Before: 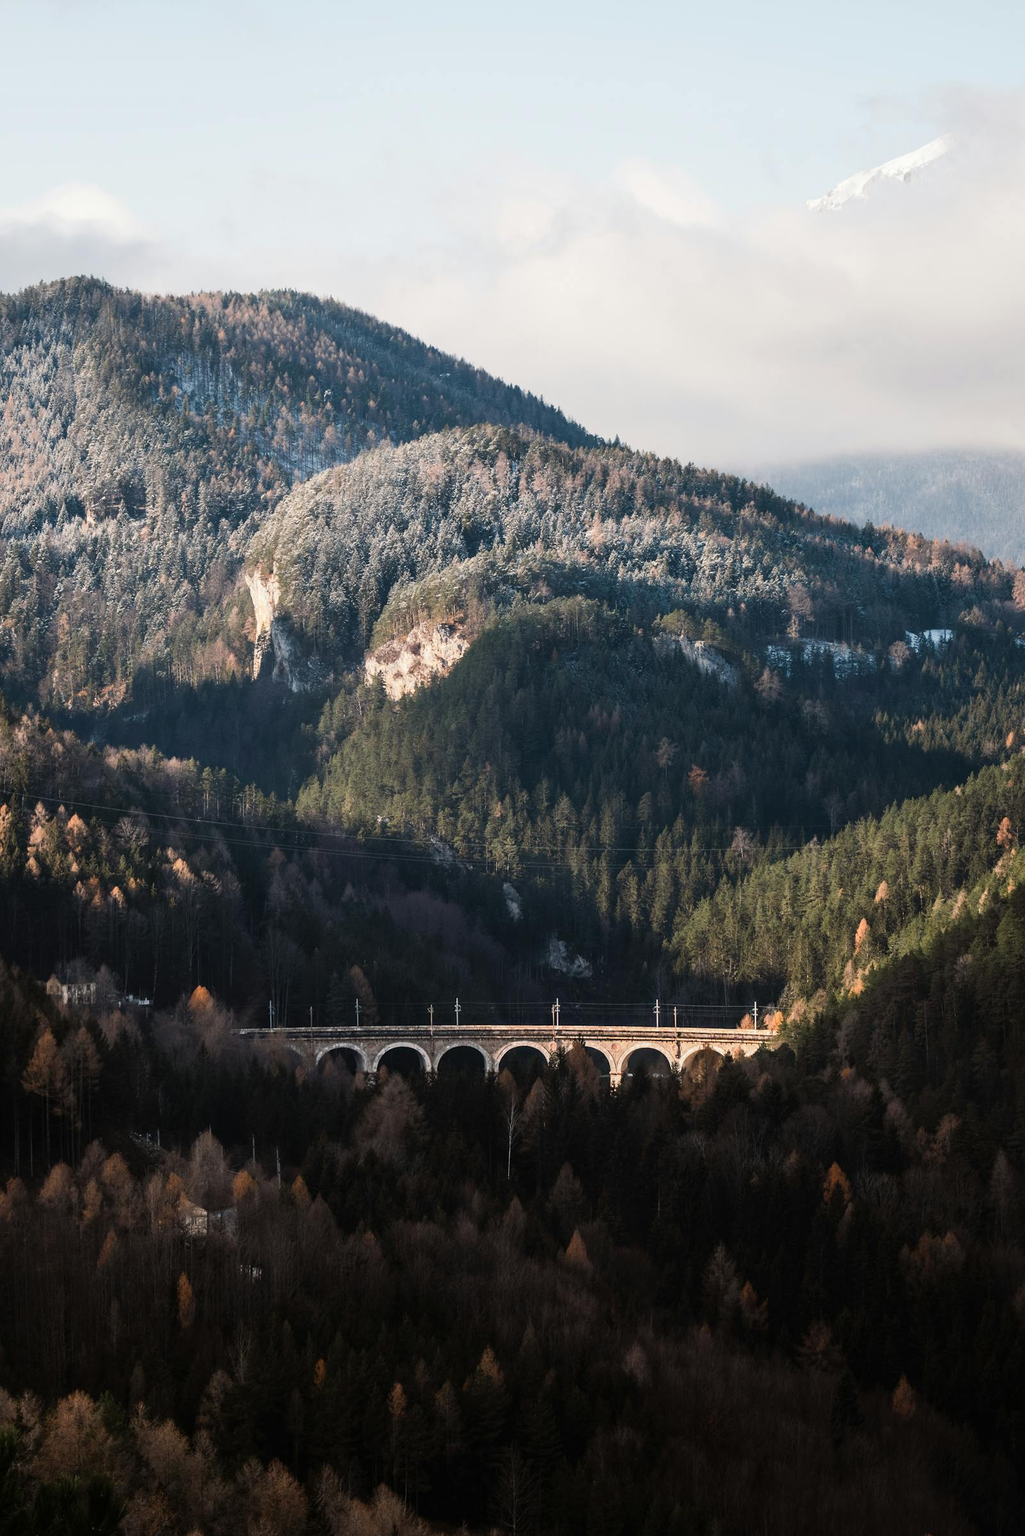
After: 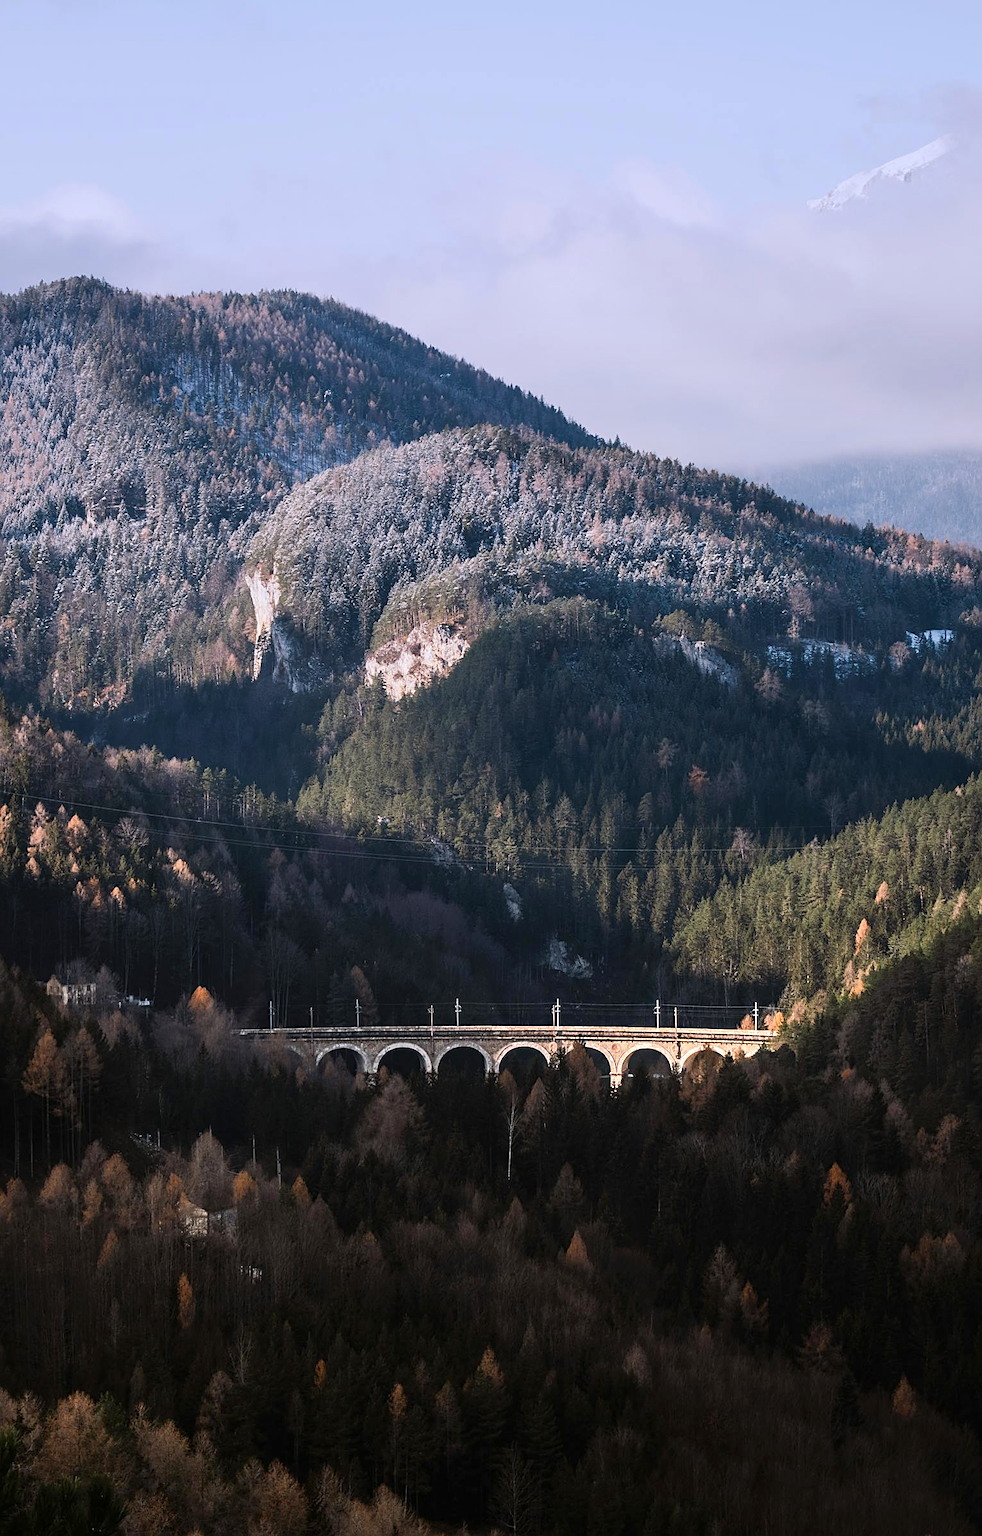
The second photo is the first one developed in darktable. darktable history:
exposure: exposure 0.4 EV, compensate highlight preservation false
sharpen: on, module defaults
graduated density: hue 238.83°, saturation 50%
crop: right 4.126%, bottom 0.031%
